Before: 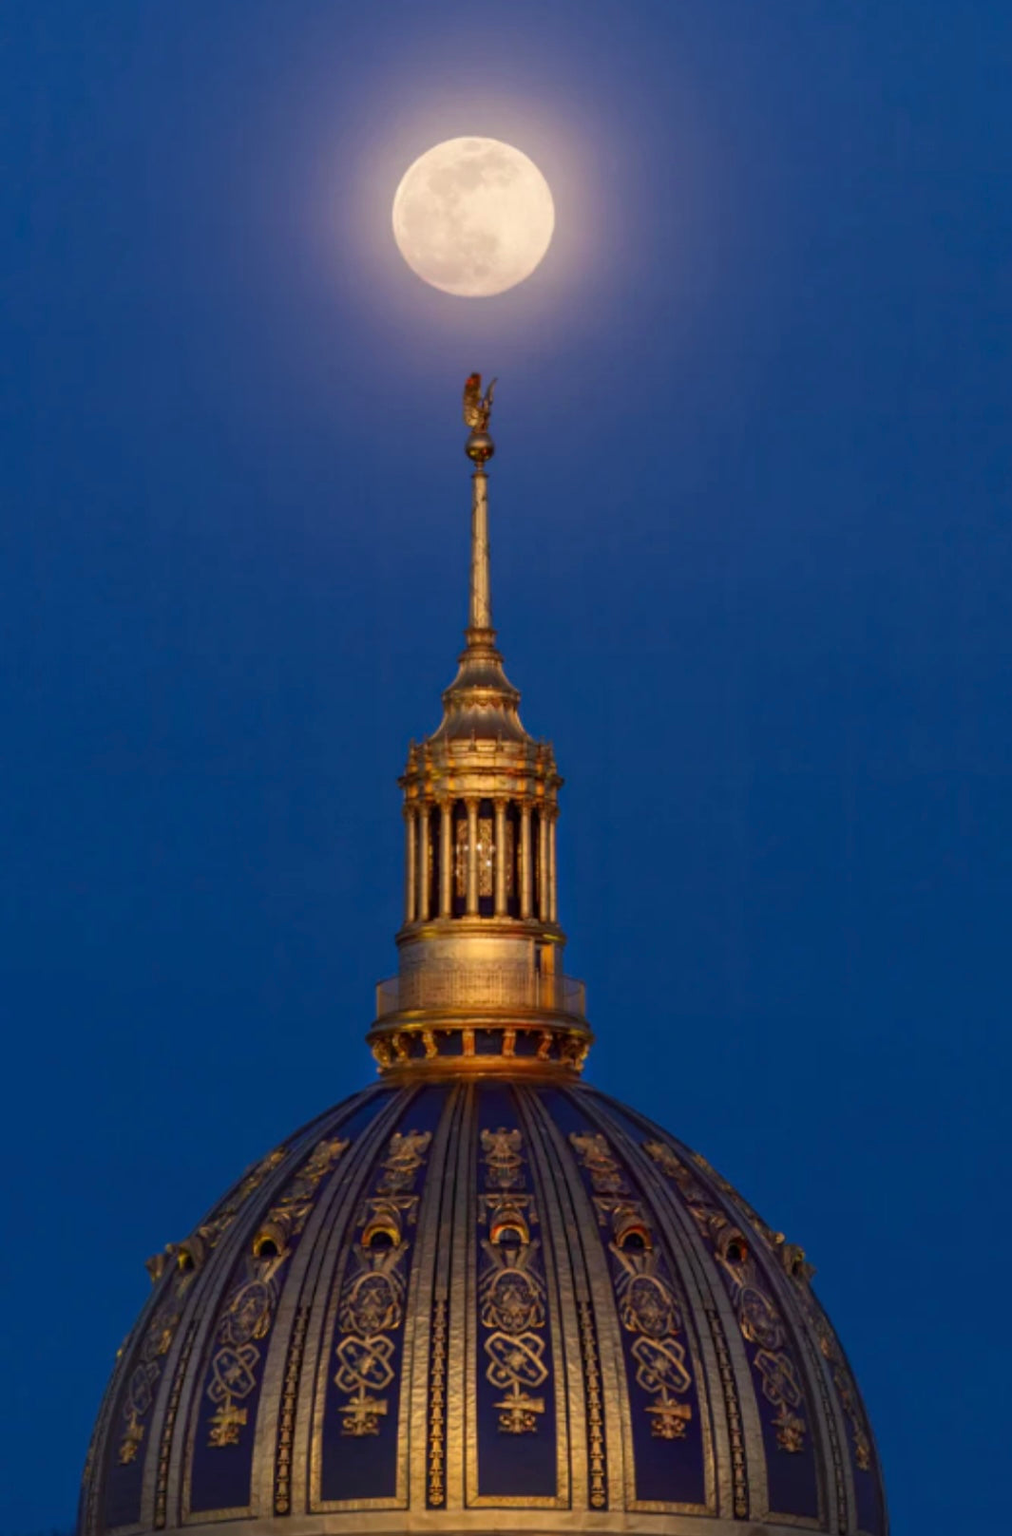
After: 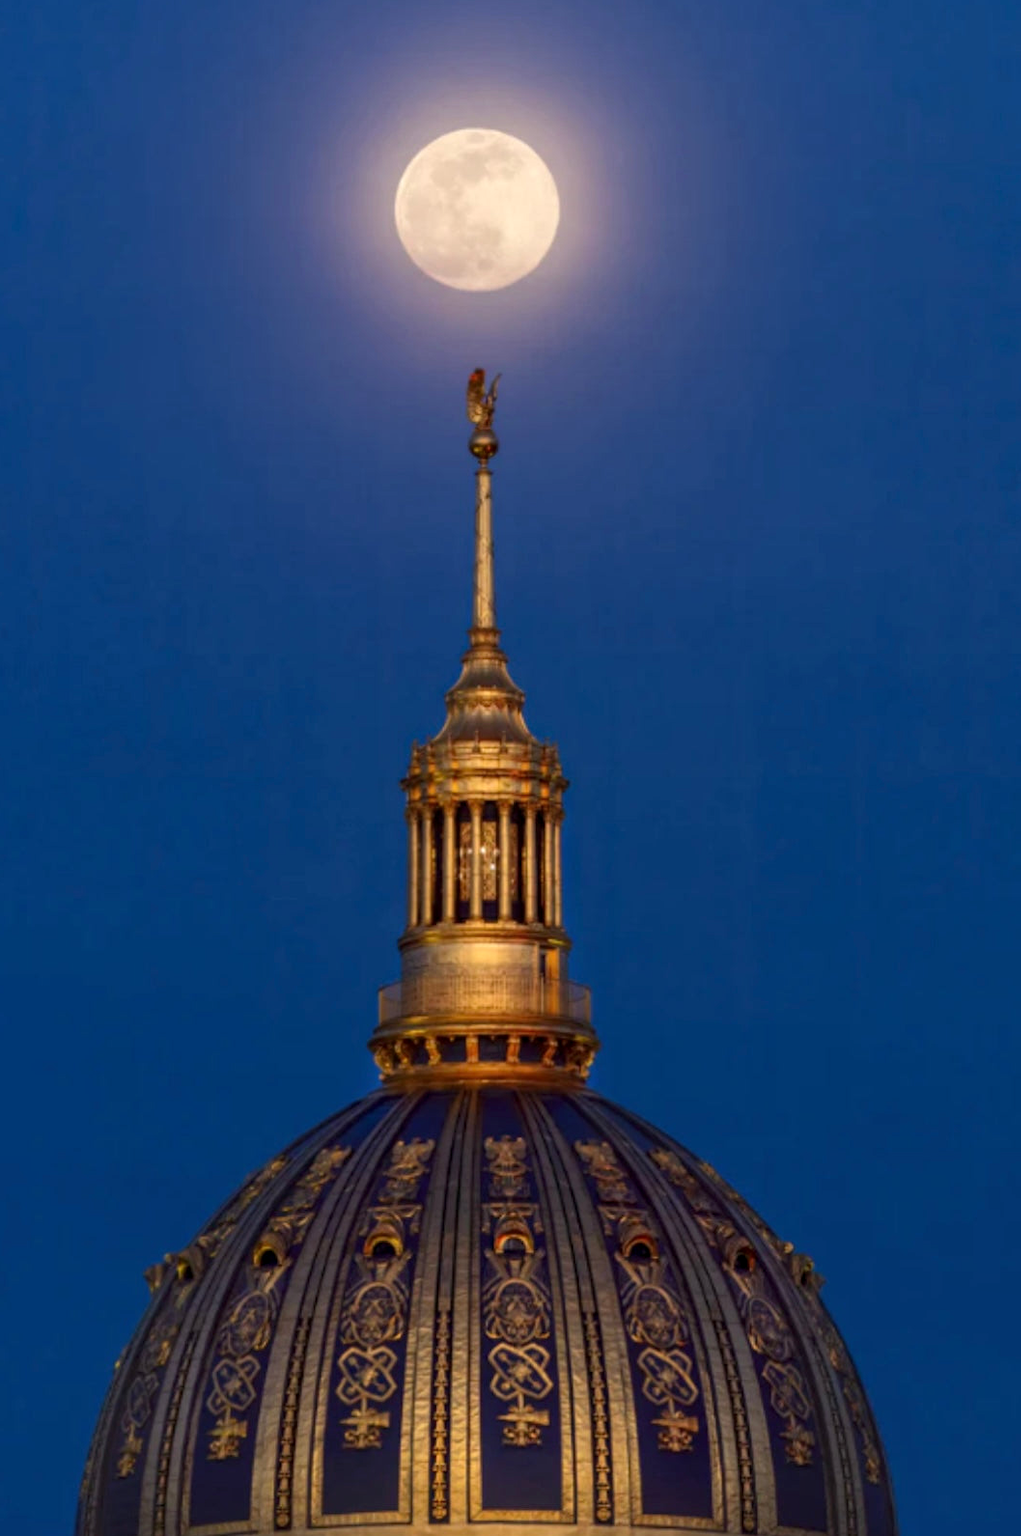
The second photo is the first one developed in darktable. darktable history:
crop: left 0.412%, top 0.7%, right 0.245%, bottom 0.898%
local contrast: highlights 103%, shadows 99%, detail 119%, midtone range 0.2
